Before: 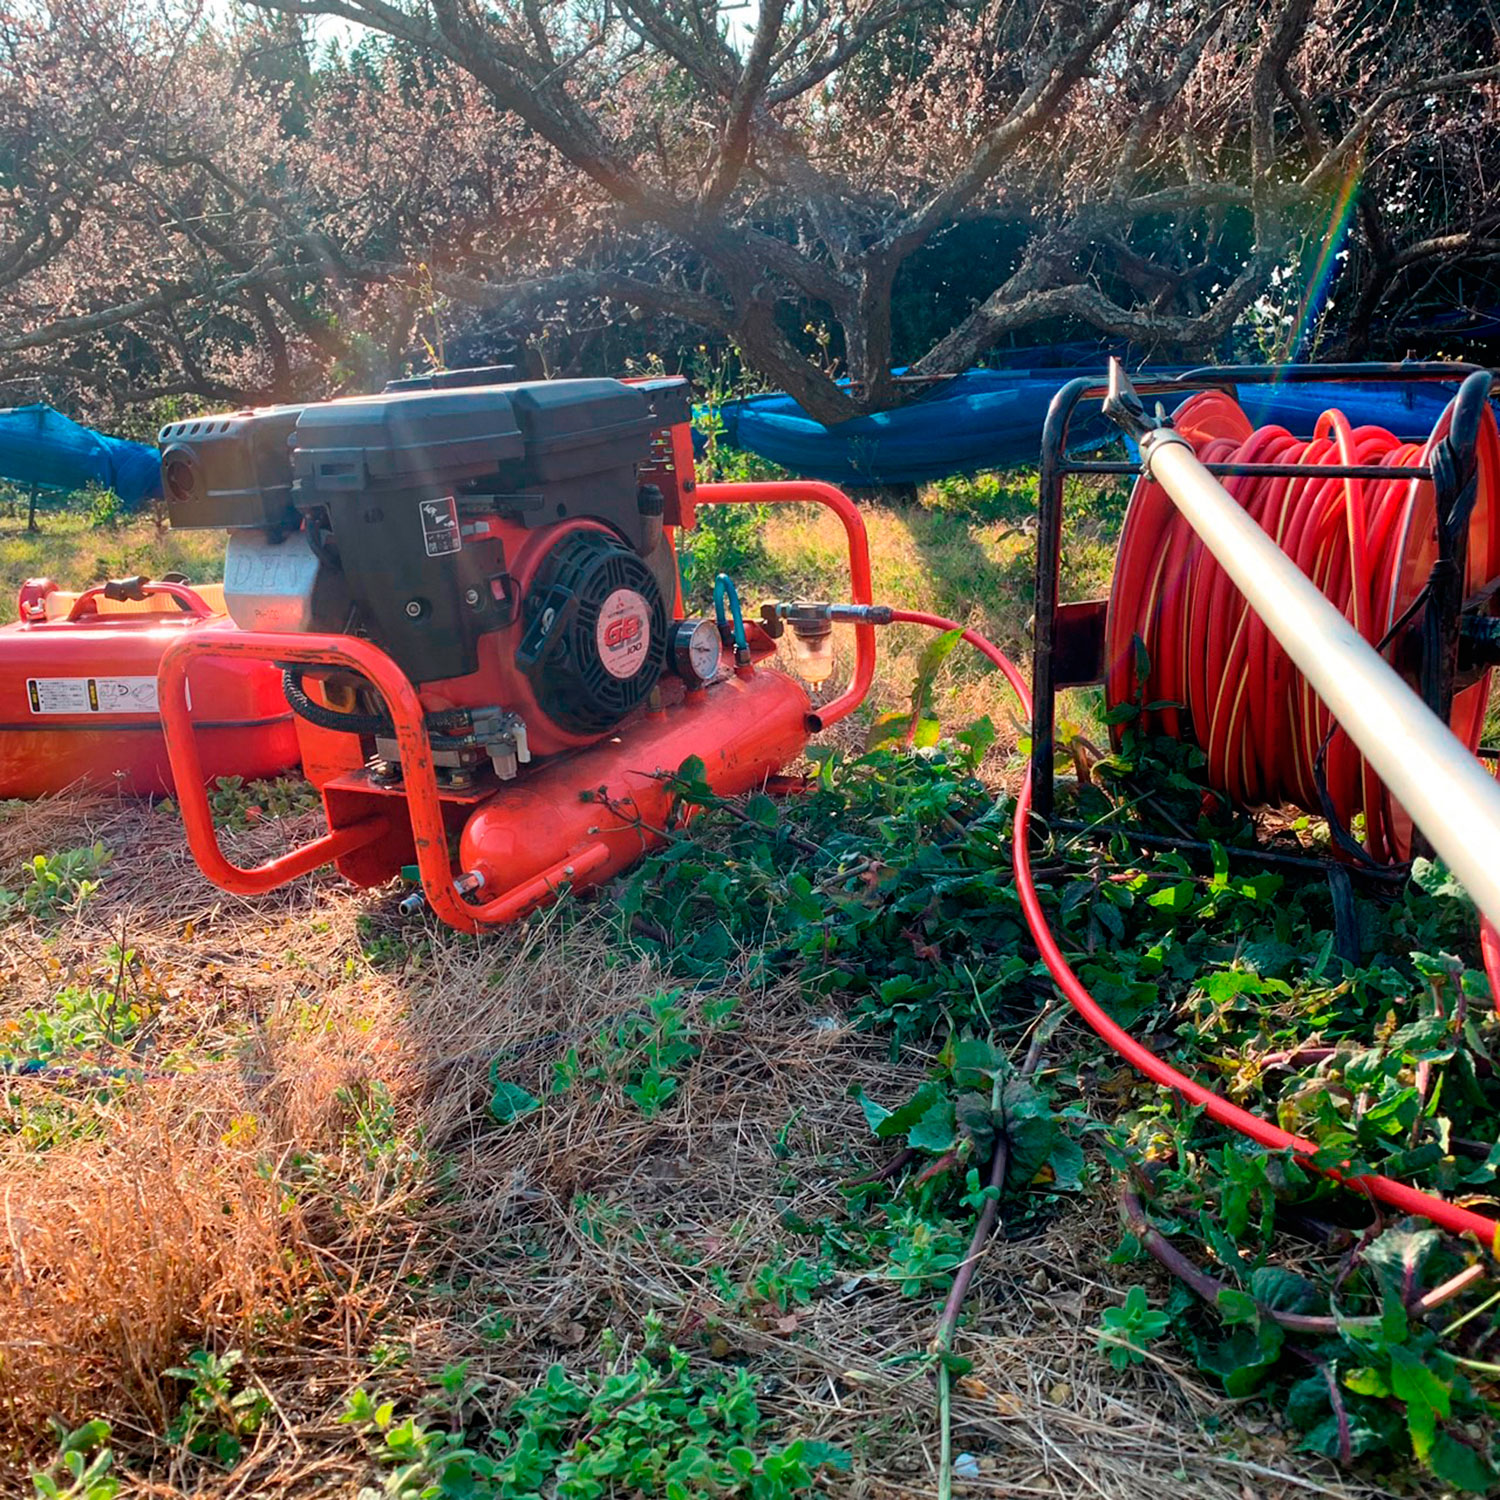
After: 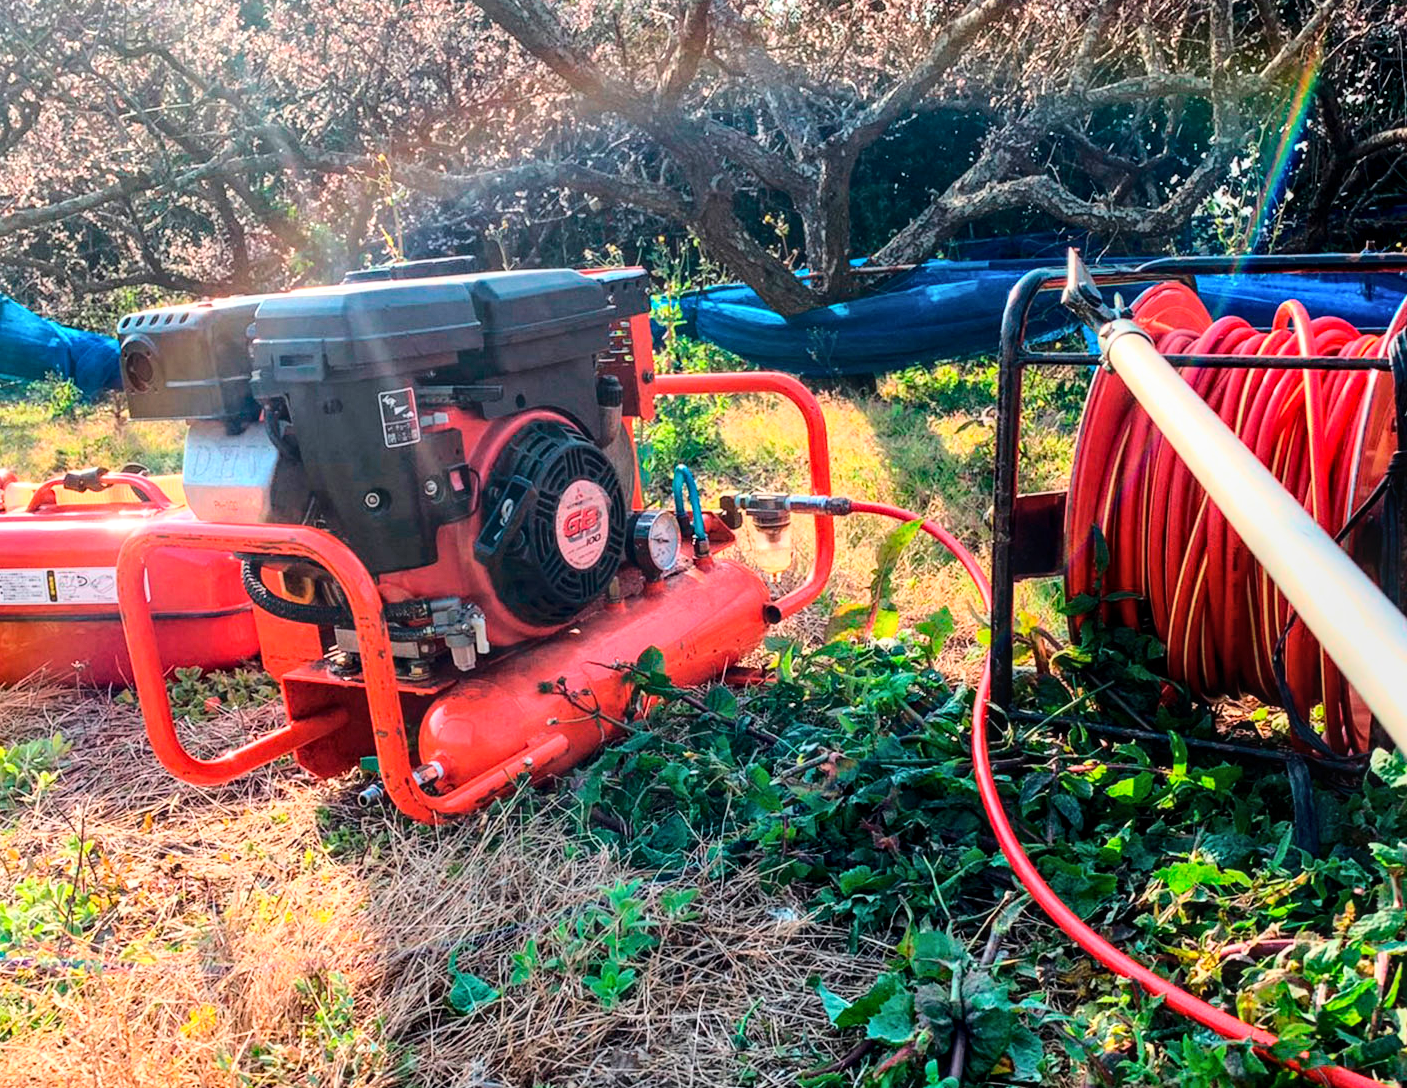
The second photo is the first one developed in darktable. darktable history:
local contrast: on, module defaults
base curve: curves: ch0 [(0, 0) (0.028, 0.03) (0.121, 0.232) (0.46, 0.748) (0.859, 0.968) (1, 1)]
crop: left 2.737%, top 7.287%, right 3.421%, bottom 20.179%
